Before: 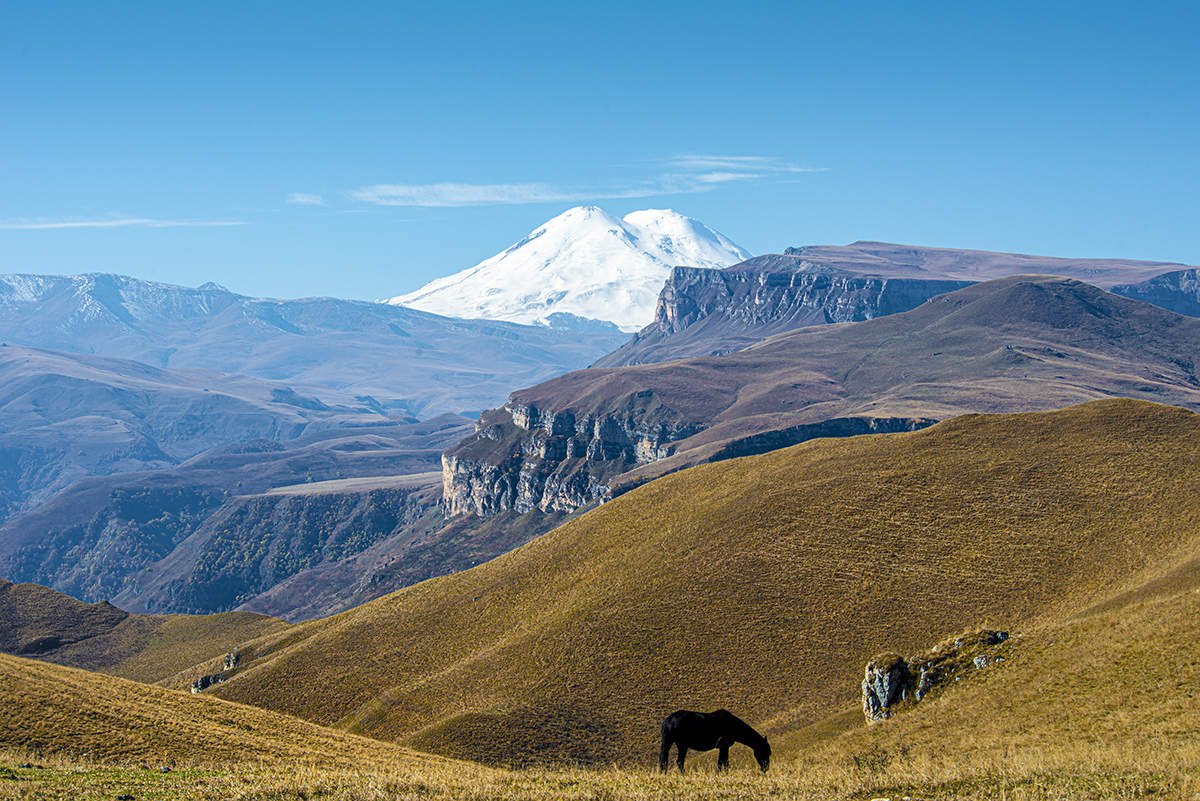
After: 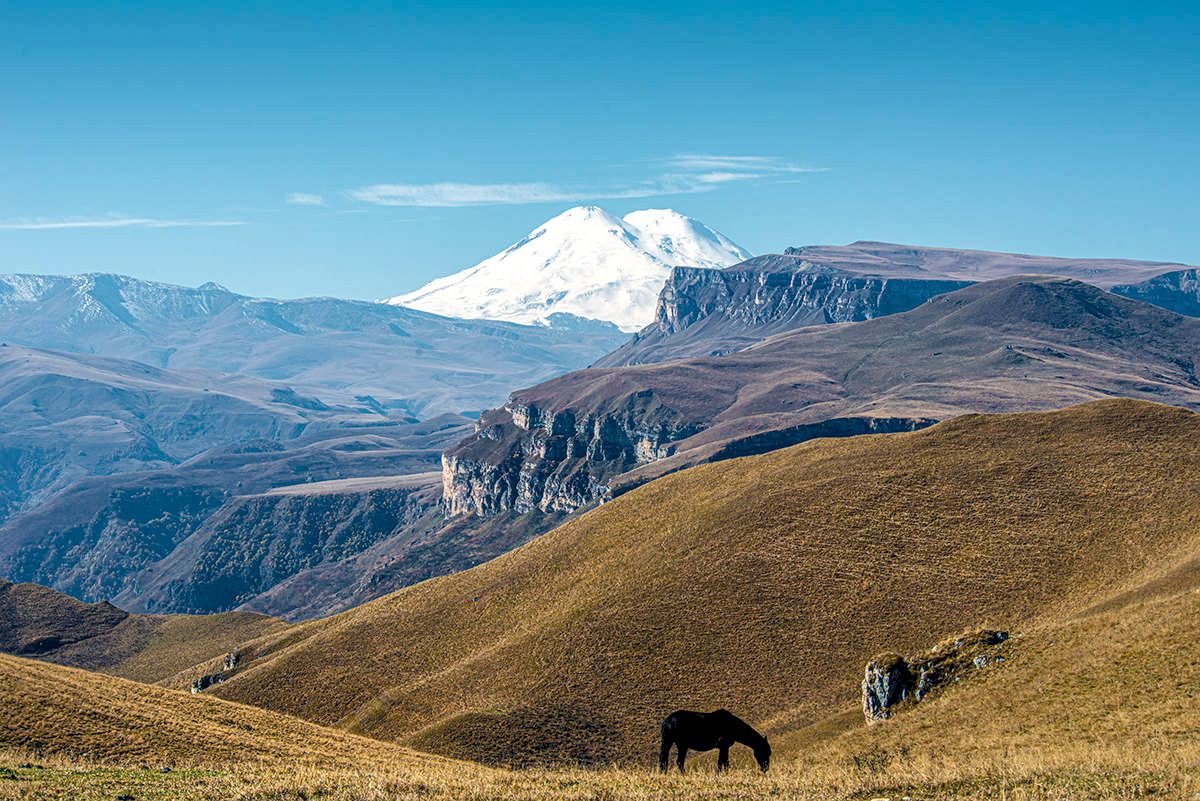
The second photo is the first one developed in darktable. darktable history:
local contrast: on, module defaults
color correction: highlights a* 2.89, highlights b* 5.01, shadows a* -2.22, shadows b* -4.82, saturation 0.812
